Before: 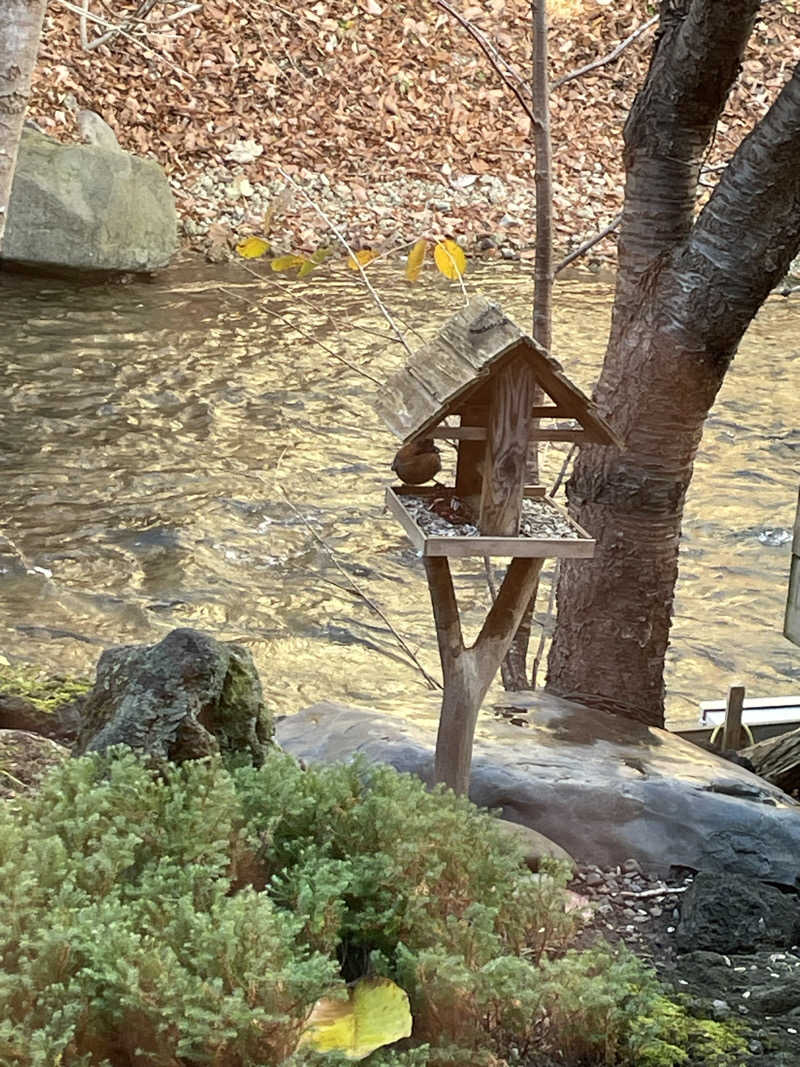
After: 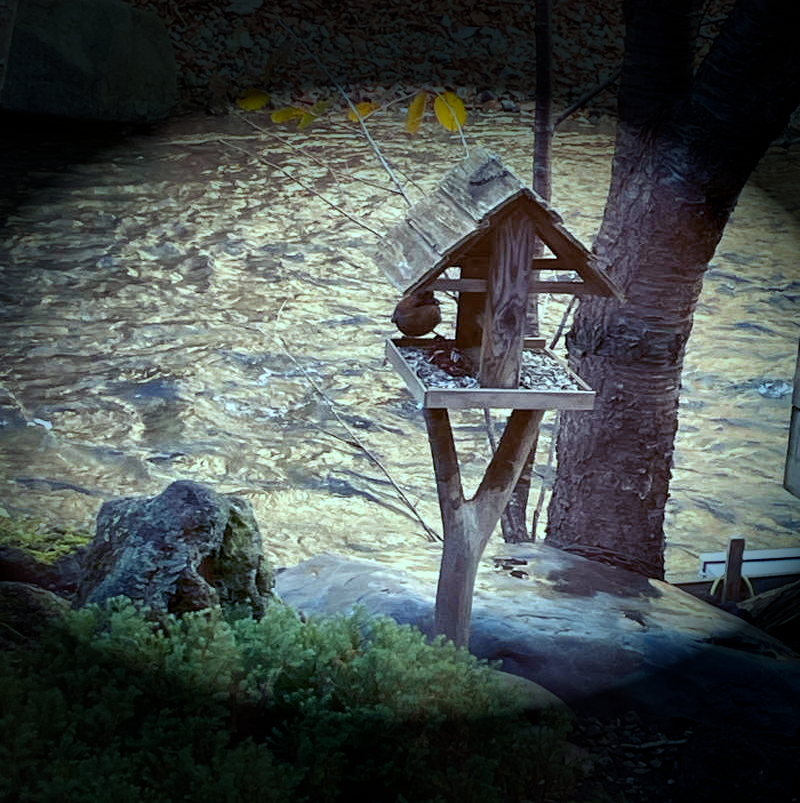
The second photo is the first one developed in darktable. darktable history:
color correction: highlights a* -10.63, highlights b* -19.4
crop: top 13.951%, bottom 10.77%
vignetting: fall-off start 70.4%, brightness -0.984, saturation 0.496, width/height ratio 1.335
color balance rgb: shadows lift › luminance -29.074%, shadows lift › chroma 15.158%, shadows lift › hue 272.81°, global offset › luminance -0.507%, perceptual saturation grading › global saturation 0.802%
